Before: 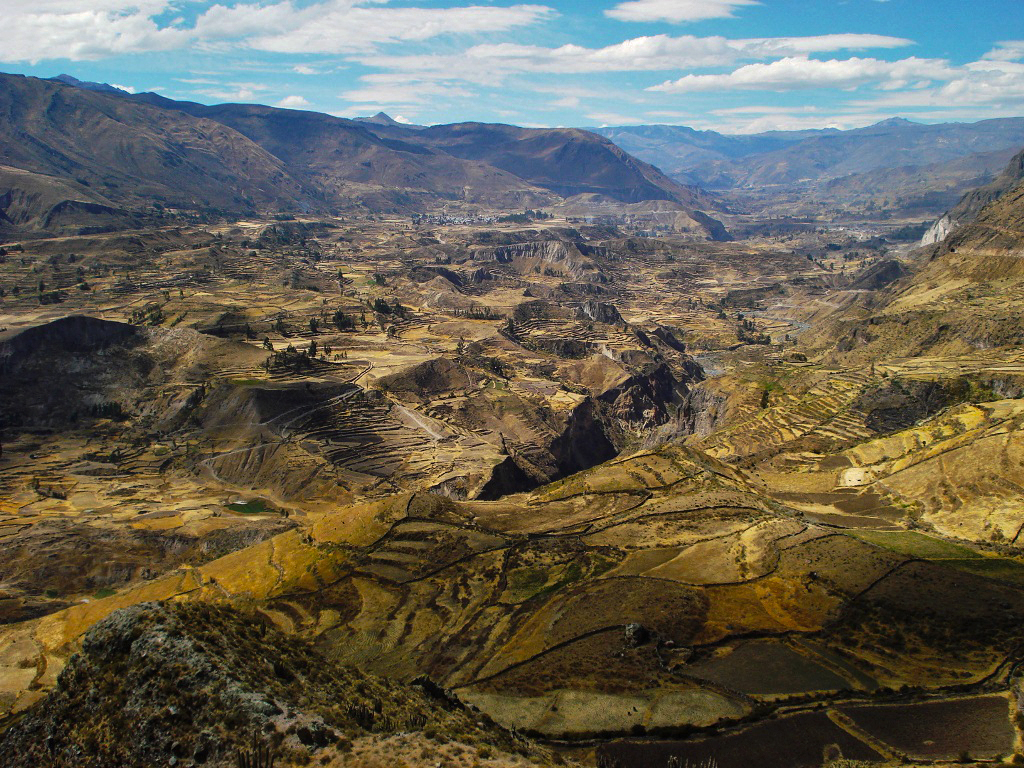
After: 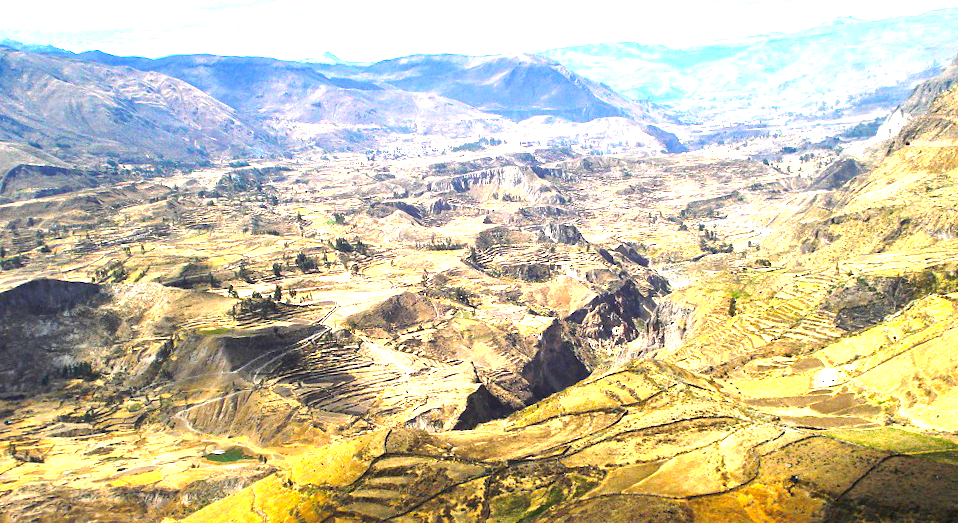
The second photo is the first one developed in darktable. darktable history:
rotate and perspective: rotation -4.57°, crop left 0.054, crop right 0.944, crop top 0.087, crop bottom 0.914
crop: left 0.387%, top 5.469%, bottom 19.809%
exposure: black level correction 0.001, exposure 1.719 EV, compensate exposure bias true, compensate highlight preservation false
